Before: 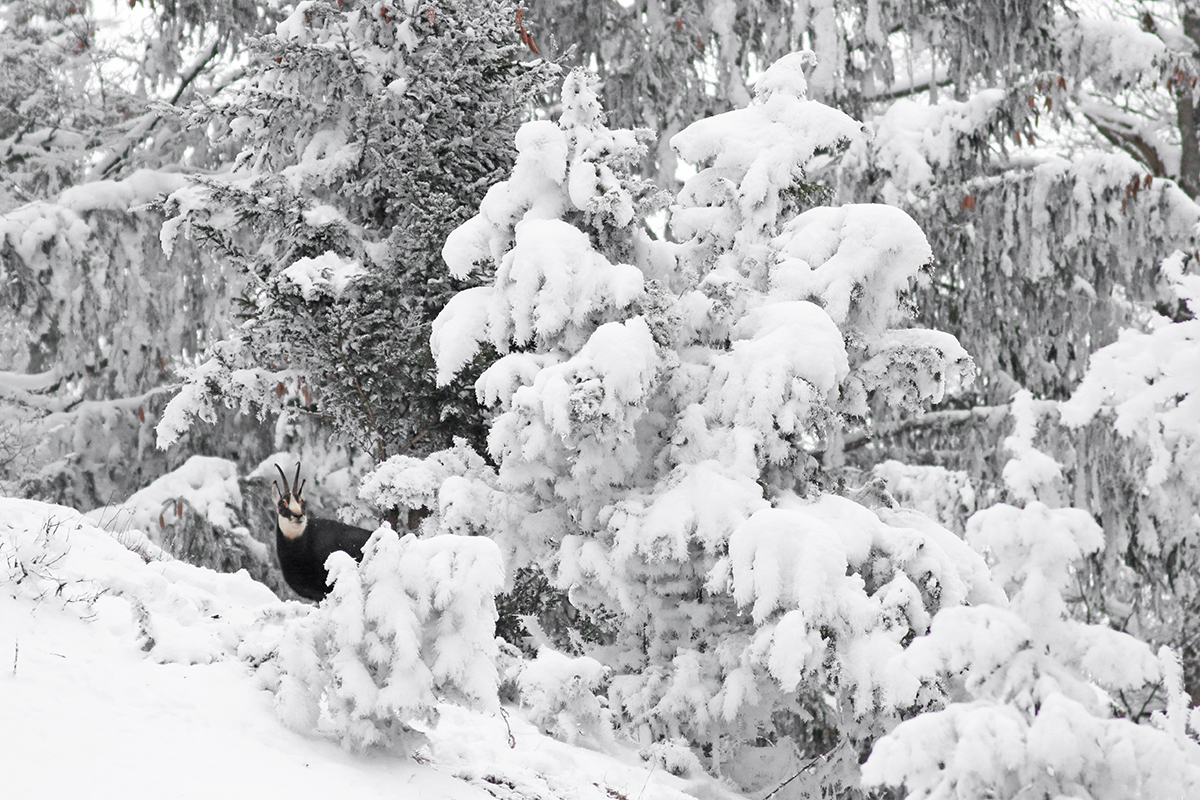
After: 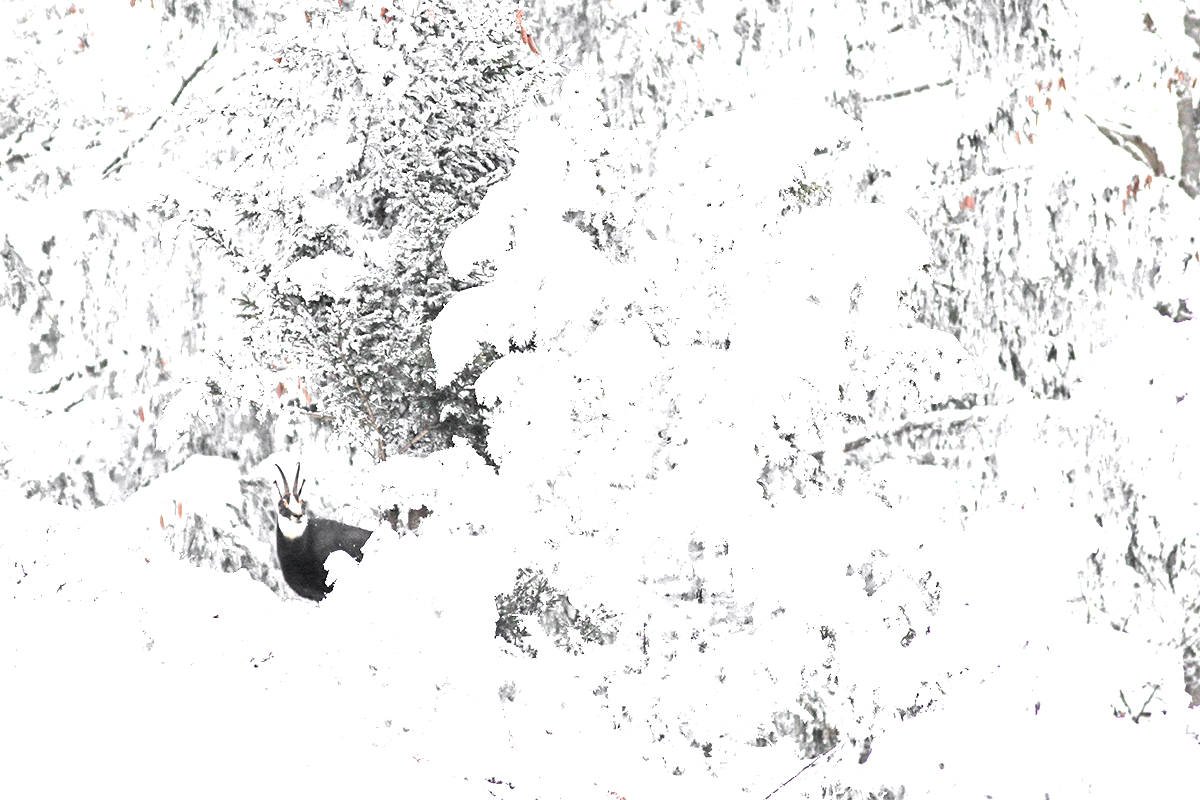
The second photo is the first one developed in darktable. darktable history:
contrast brightness saturation: contrast 0.063, brightness -0.013, saturation -0.227
exposure: exposure 1.99 EV, compensate highlight preservation false
color zones: curves: ch1 [(0.263, 0.53) (0.376, 0.287) (0.487, 0.512) (0.748, 0.547) (1, 0.513)]; ch2 [(0.262, 0.45) (0.751, 0.477)]
